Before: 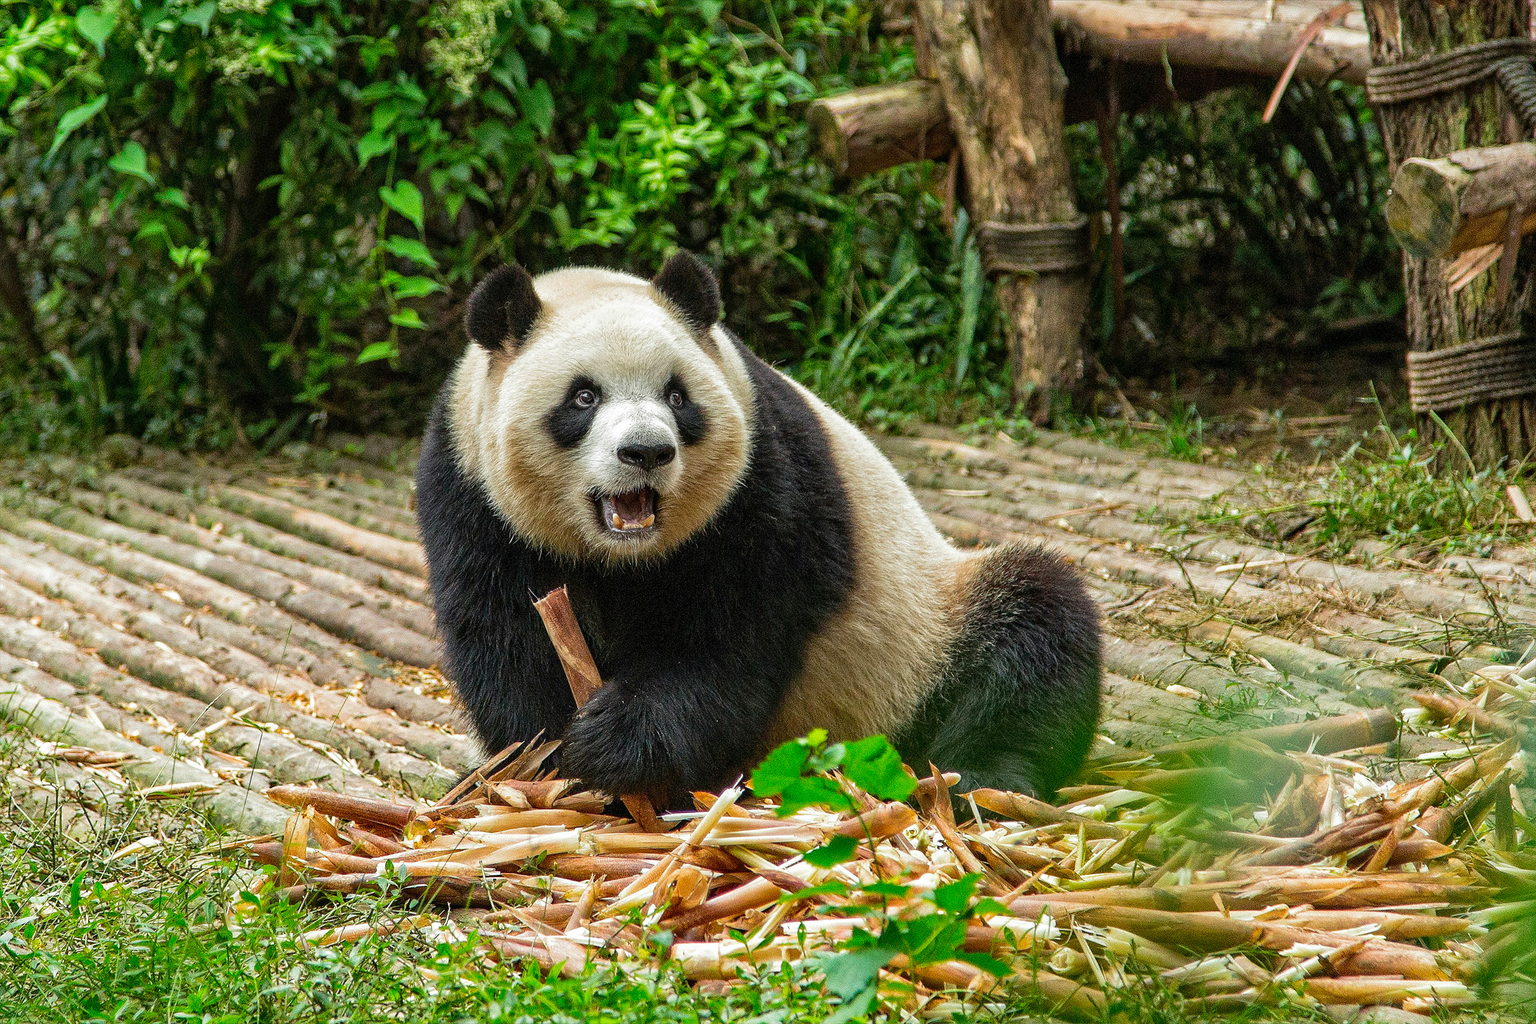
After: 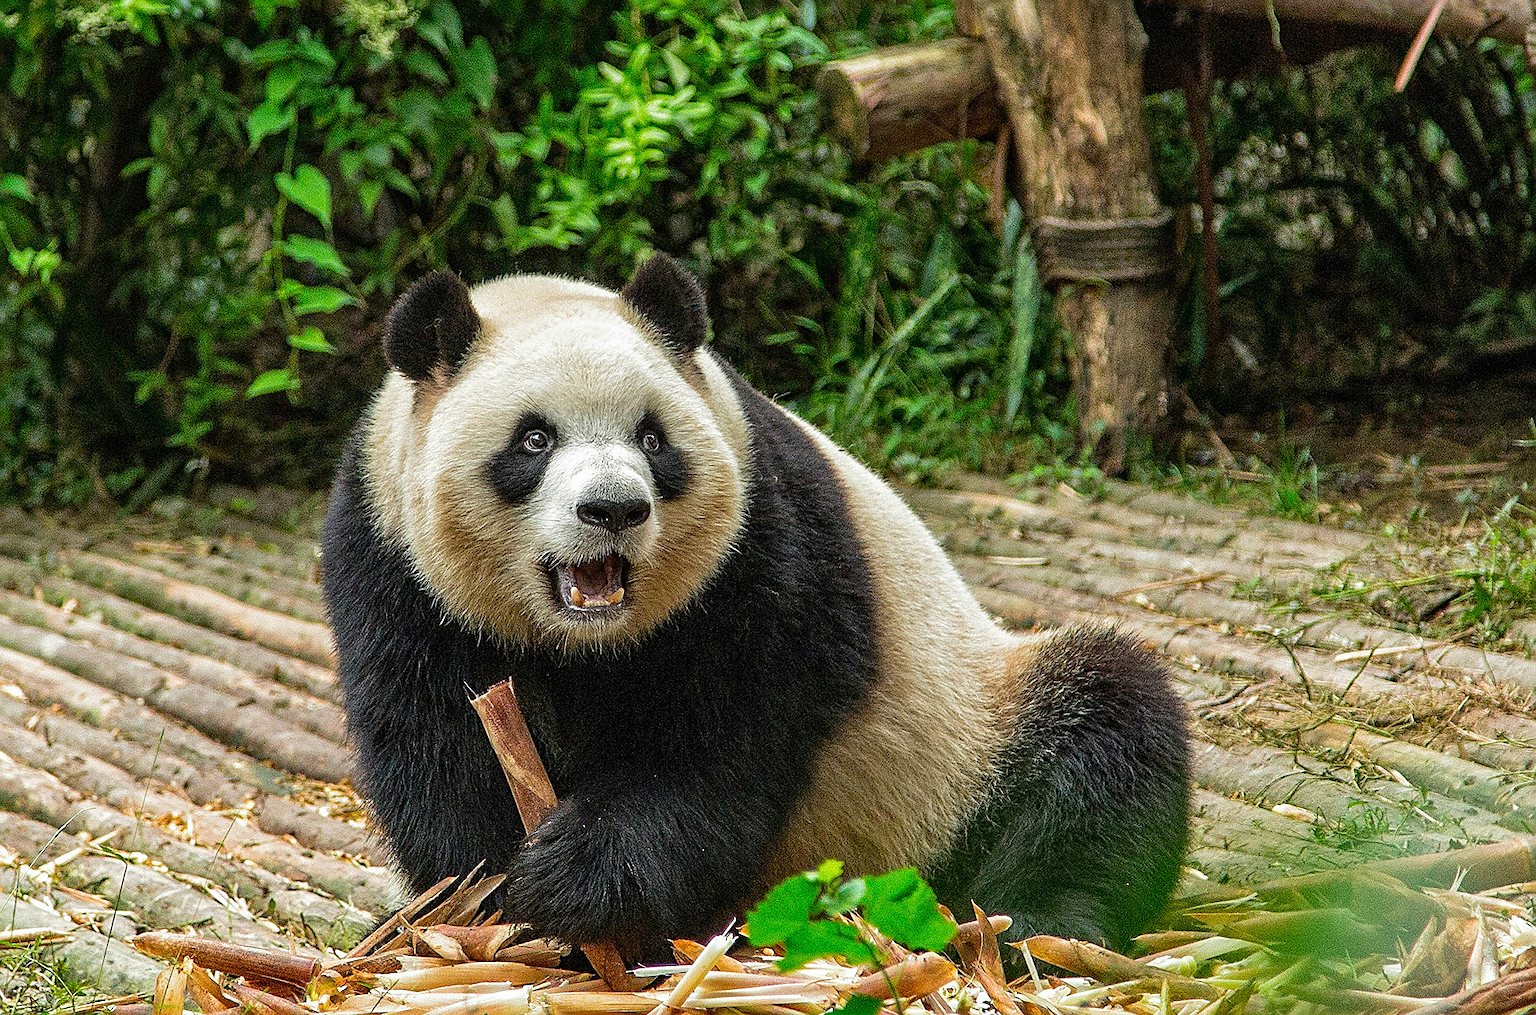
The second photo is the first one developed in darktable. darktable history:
crop and rotate: left 10.569%, top 5.016%, right 10.482%, bottom 16.751%
sharpen: on, module defaults
